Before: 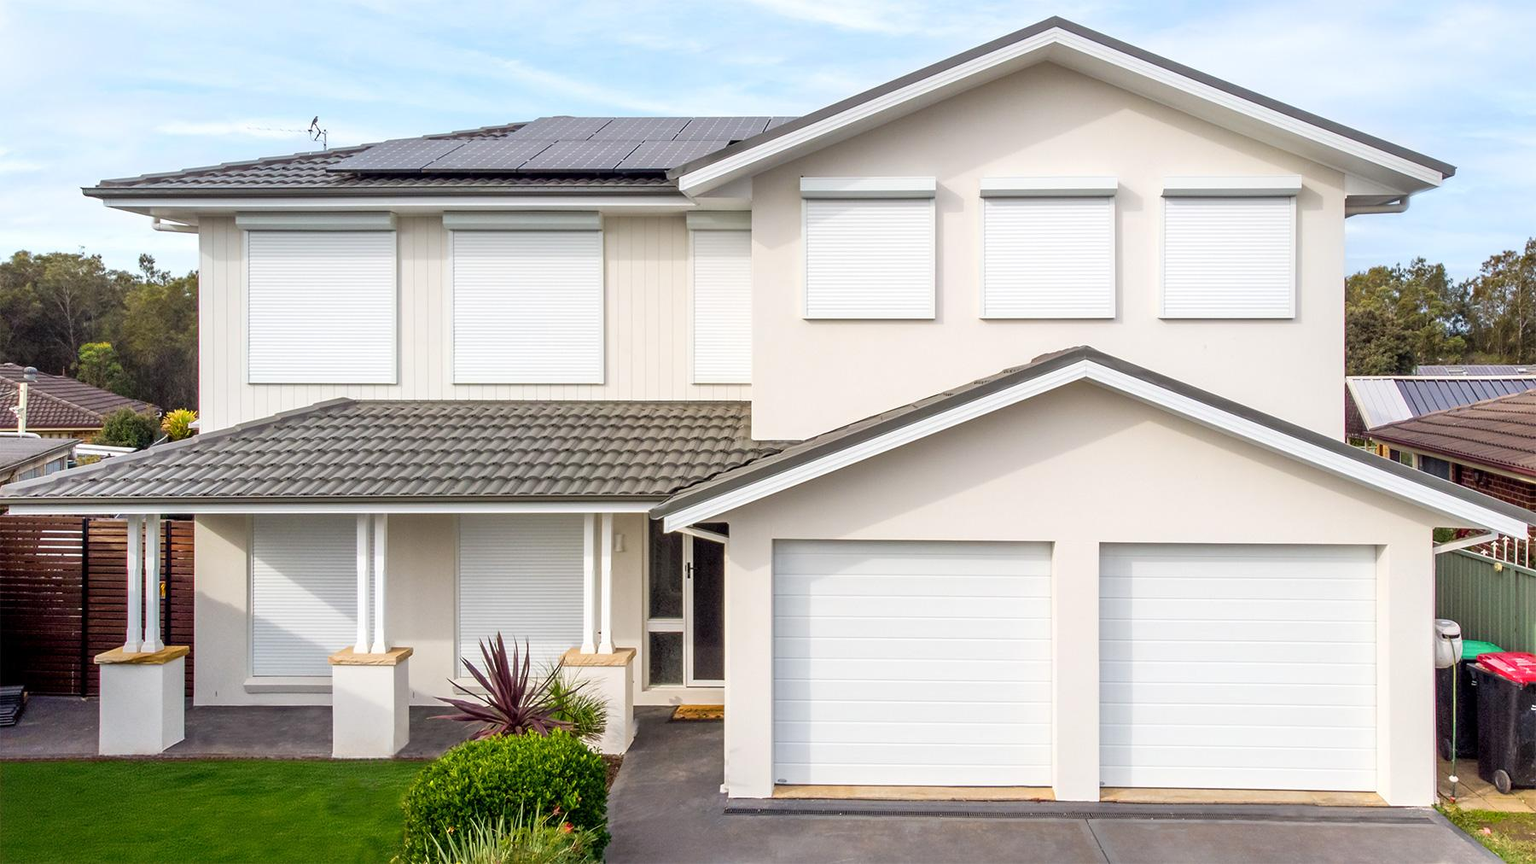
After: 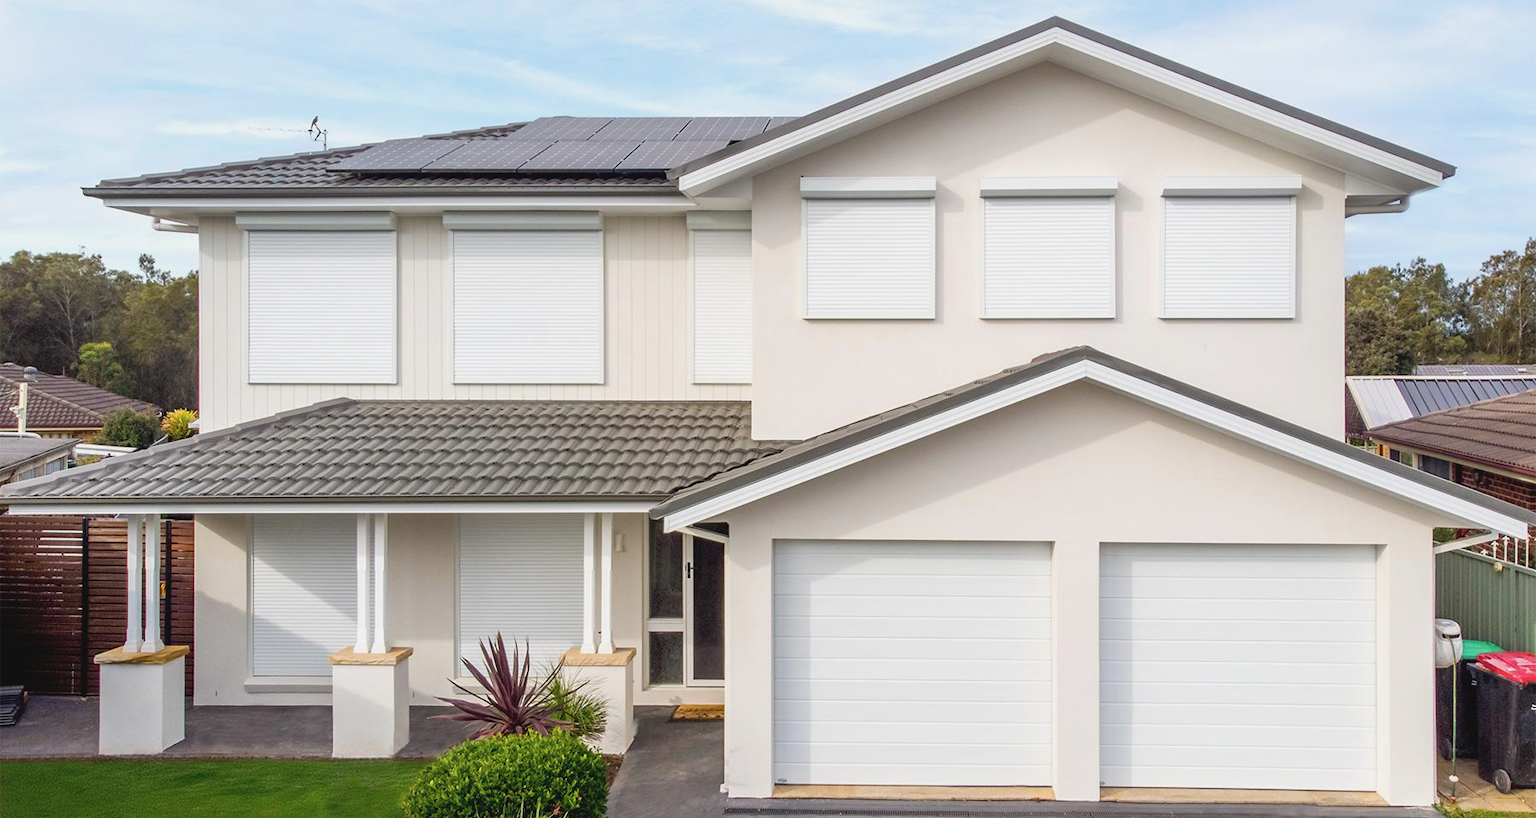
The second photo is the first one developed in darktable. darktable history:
contrast brightness saturation: contrast -0.096, saturation -0.094
crop and rotate: top 0.009%, bottom 5.165%
